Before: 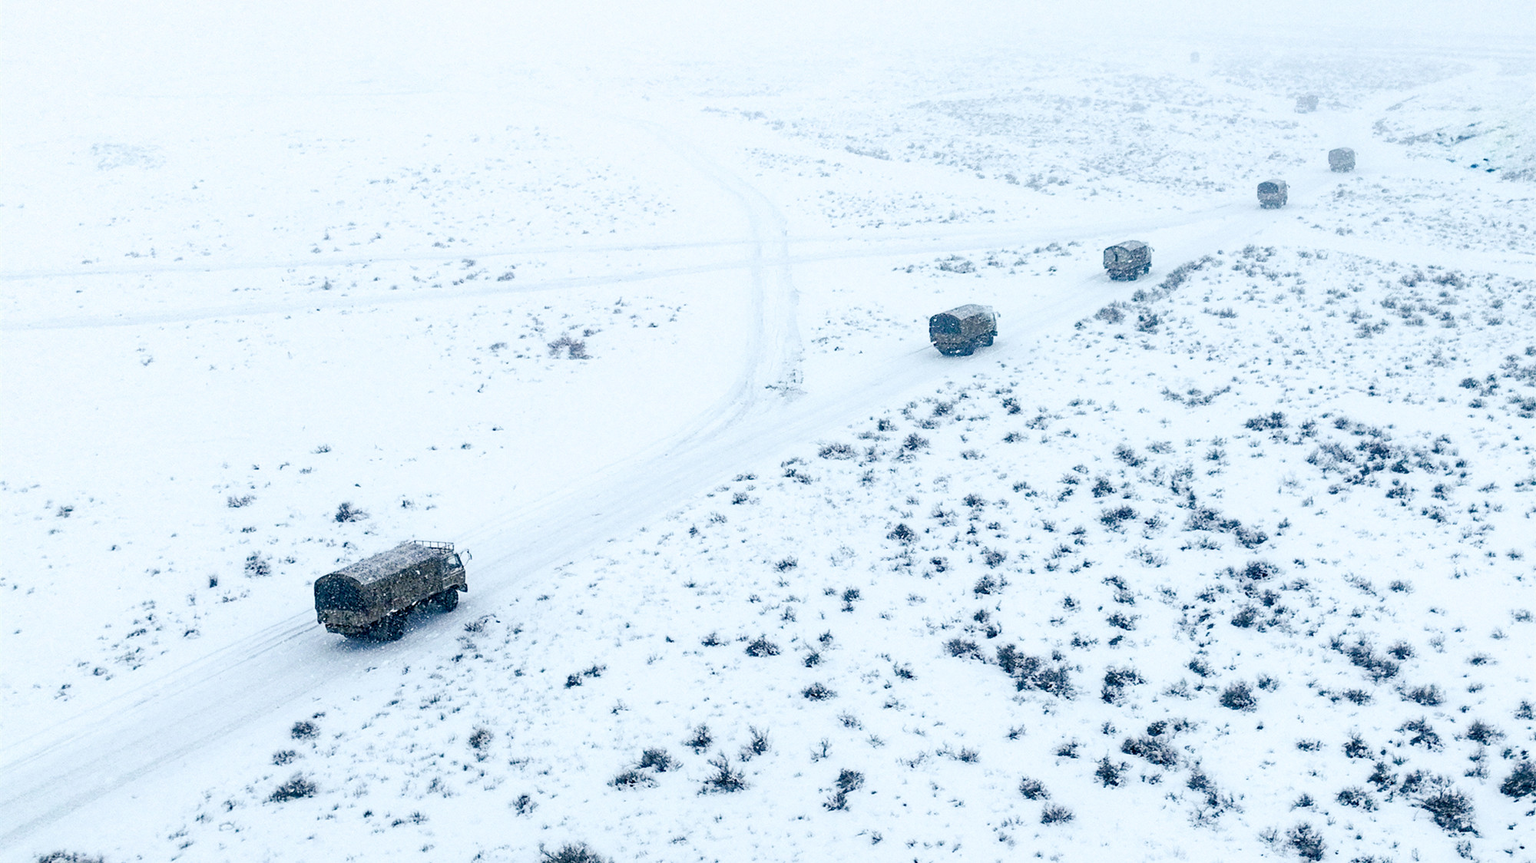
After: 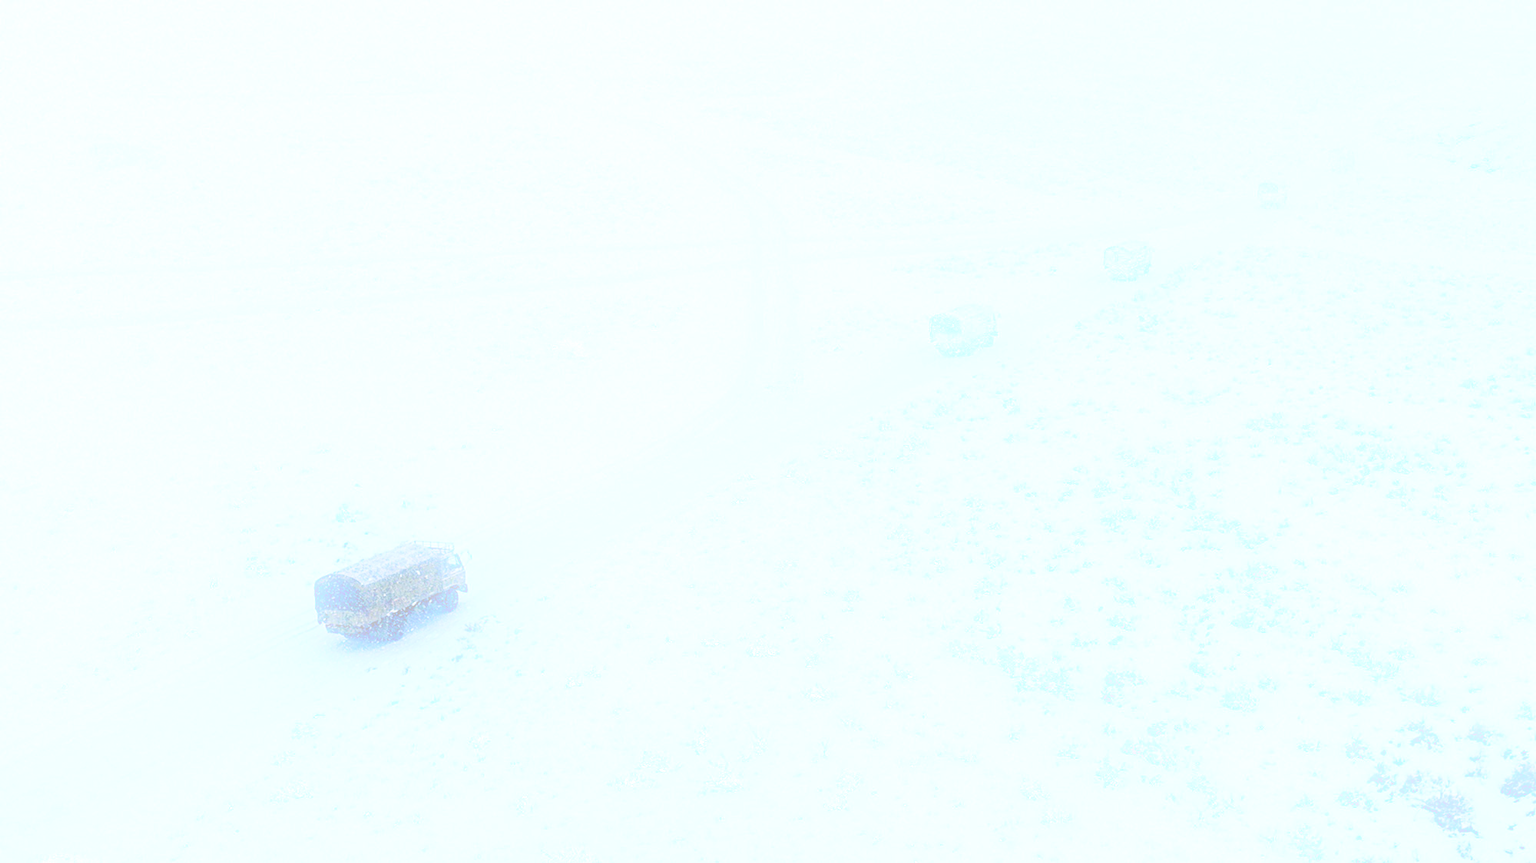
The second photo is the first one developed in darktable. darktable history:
bloom: on, module defaults
contrast brightness saturation: brightness 0.13
